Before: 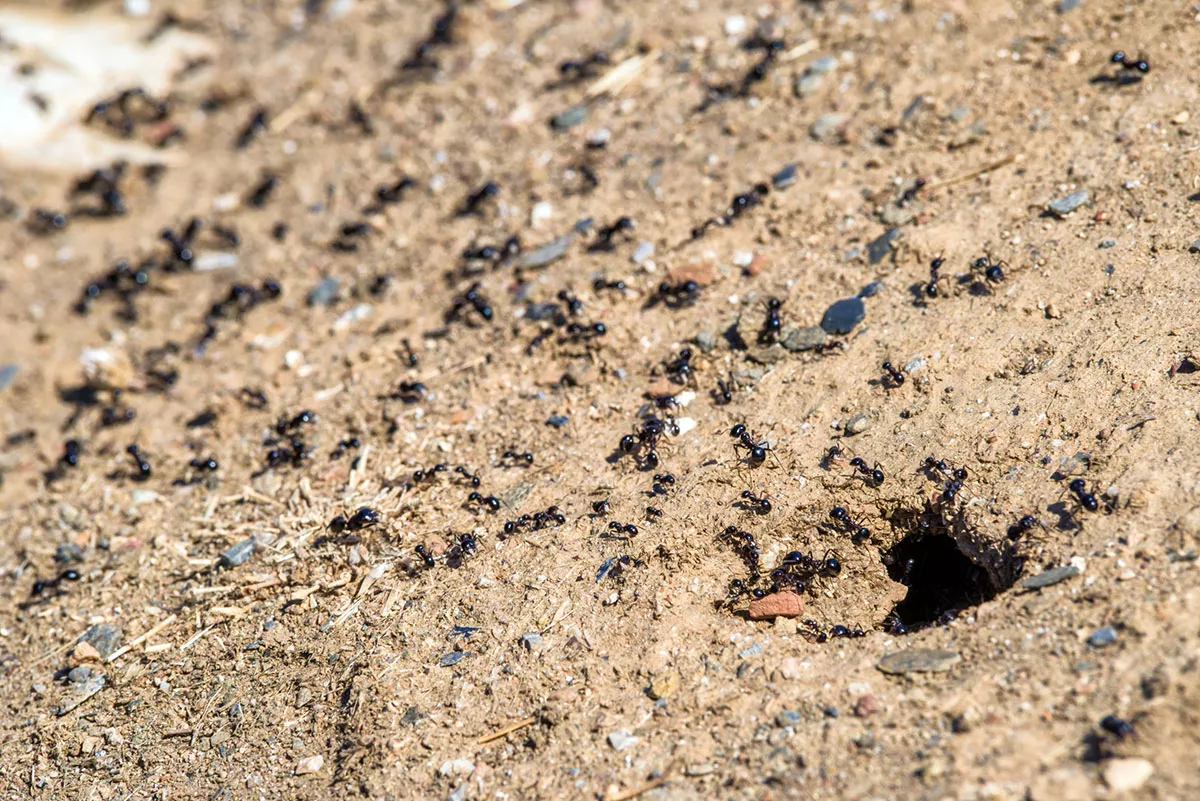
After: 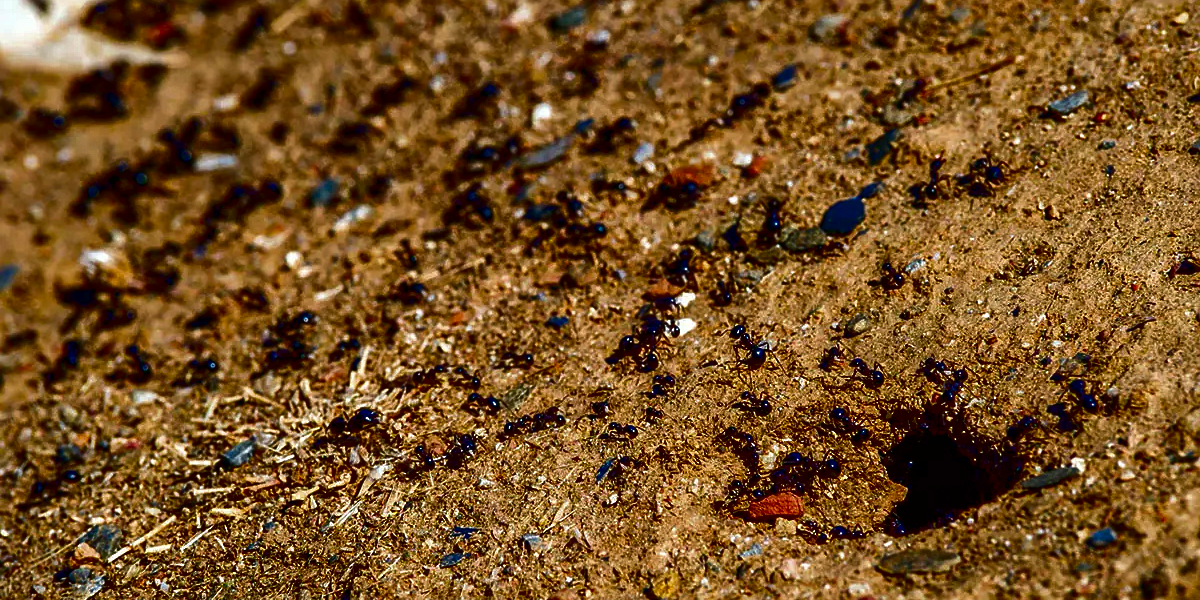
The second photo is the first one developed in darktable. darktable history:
crop and rotate: top 12.5%, bottom 12.5%
contrast brightness saturation: brightness -1, saturation 1
sharpen: radius 1.272, amount 0.305, threshold 0
